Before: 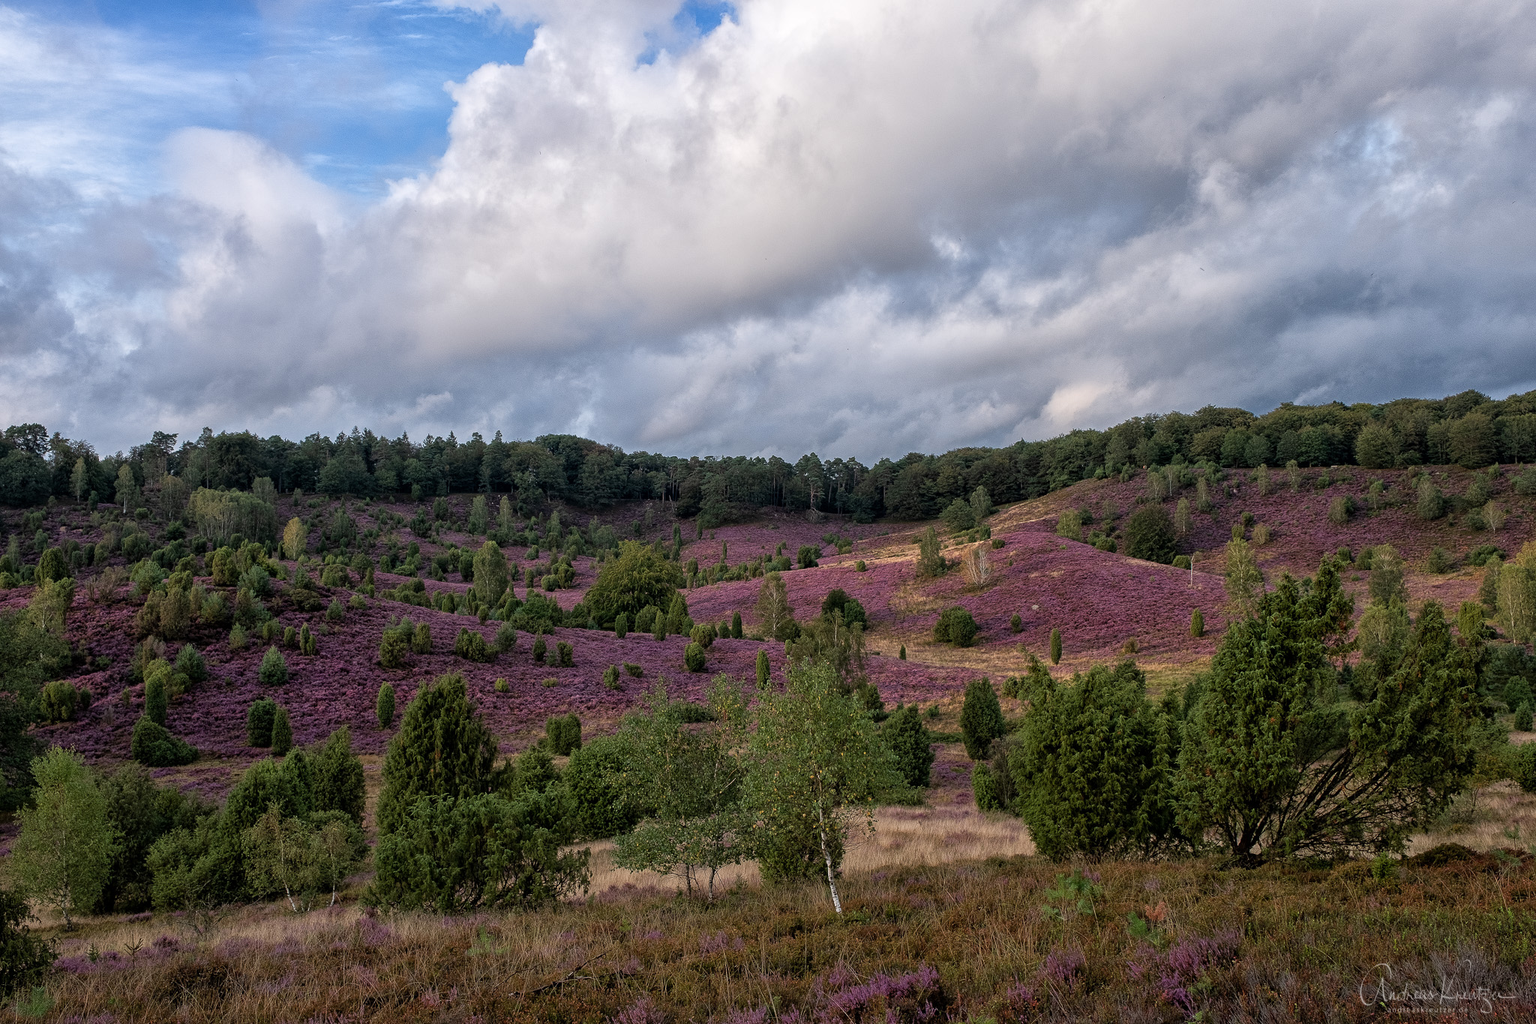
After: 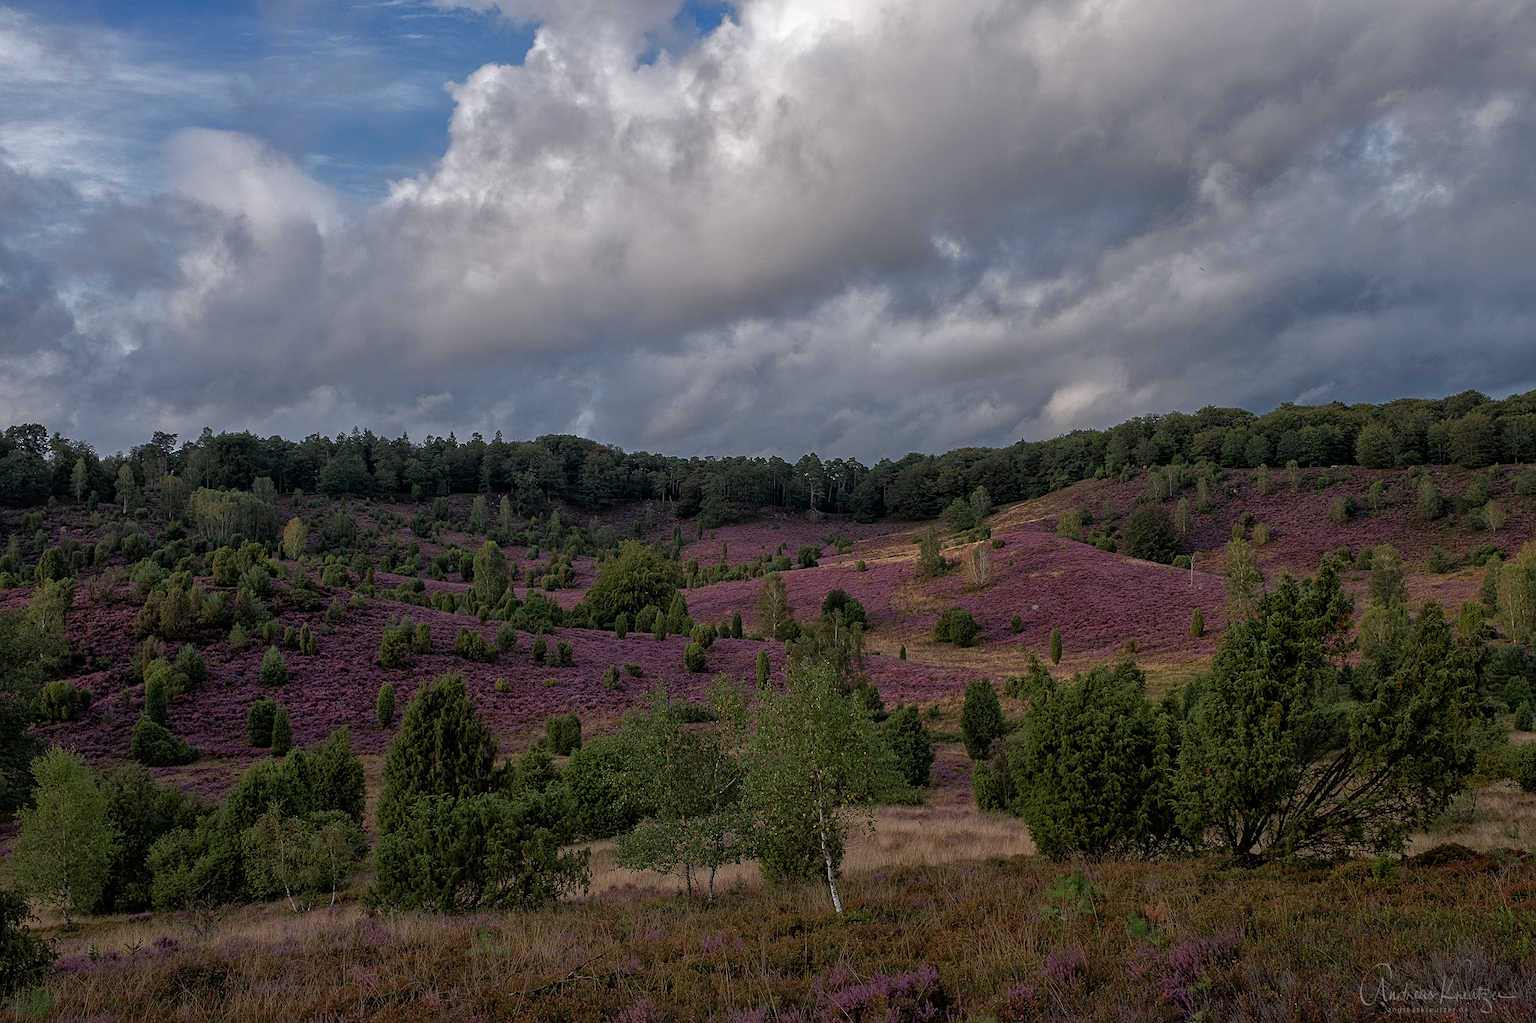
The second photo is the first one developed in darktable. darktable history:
rotate and perspective: automatic cropping original format, crop left 0, crop top 0
base curve: curves: ch0 [(0, 0) (0.826, 0.587) (1, 1)]
sharpen: amount 0.2
